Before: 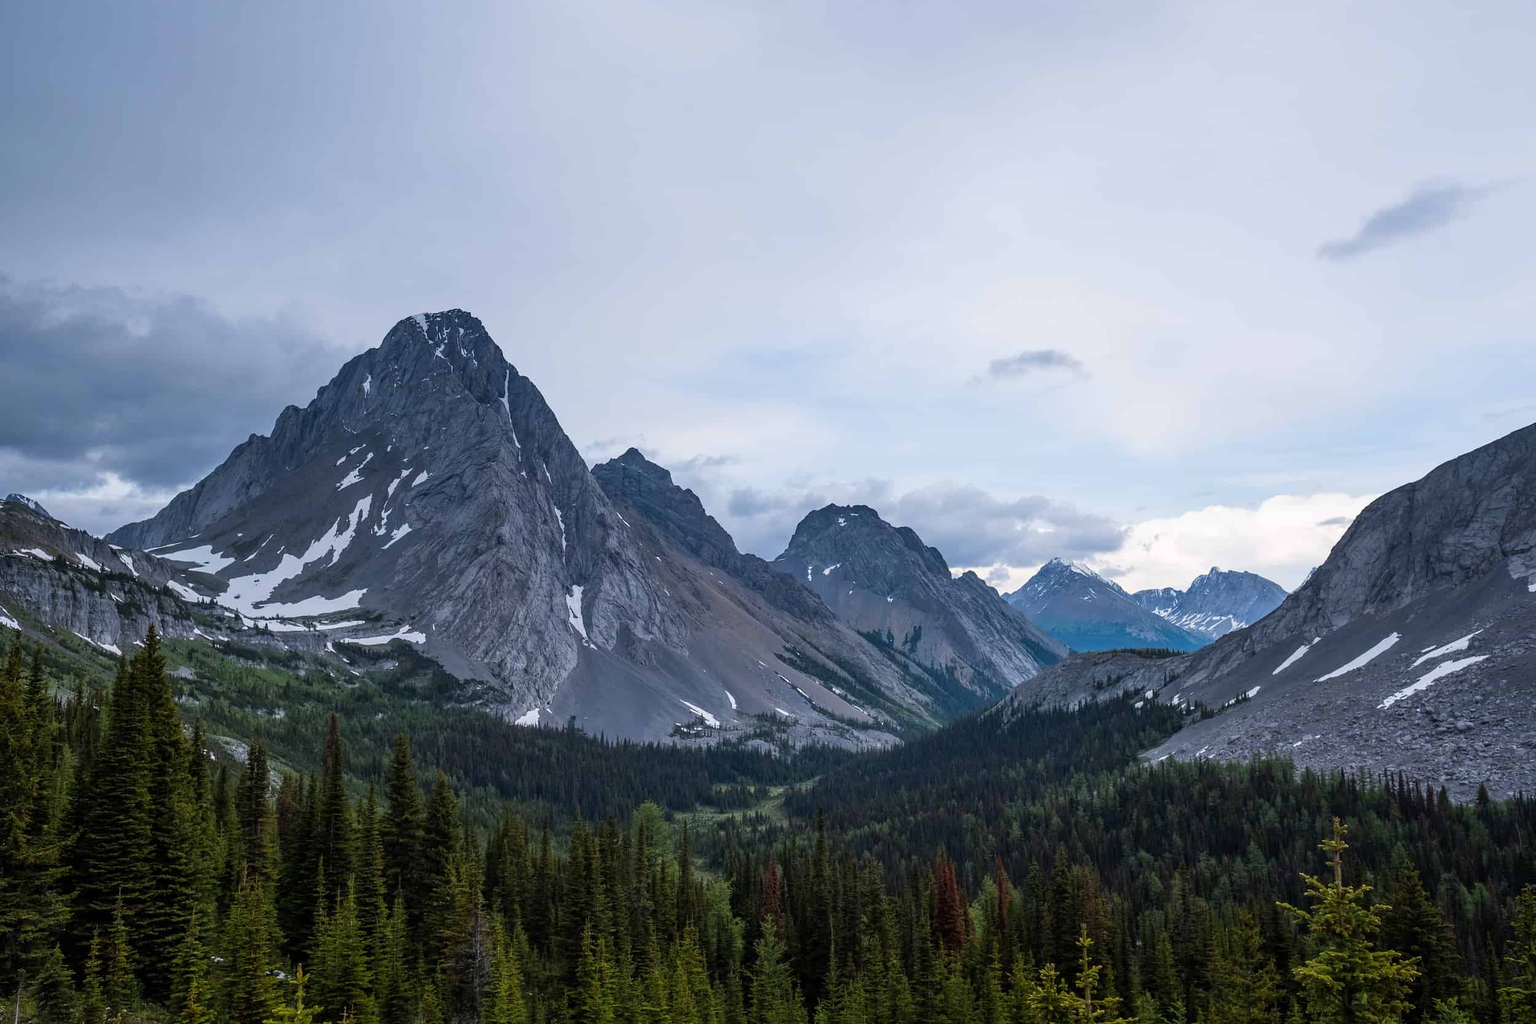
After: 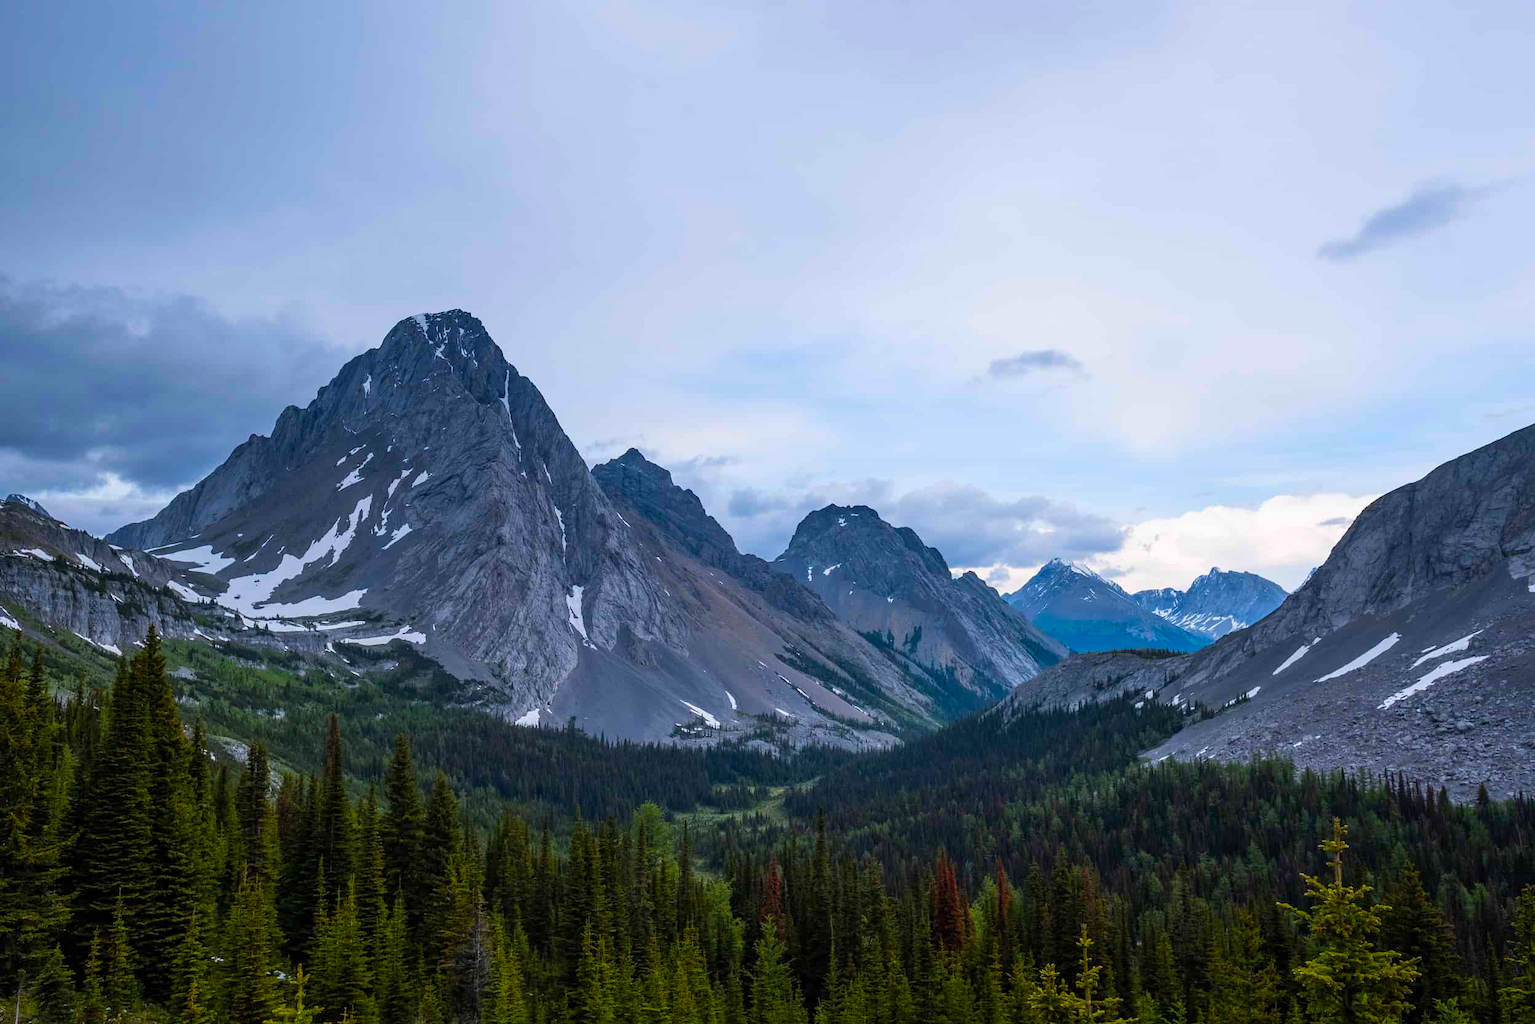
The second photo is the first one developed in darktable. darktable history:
color balance rgb: perceptual saturation grading › global saturation 75.056%, perceptual saturation grading › shadows -31.004%
